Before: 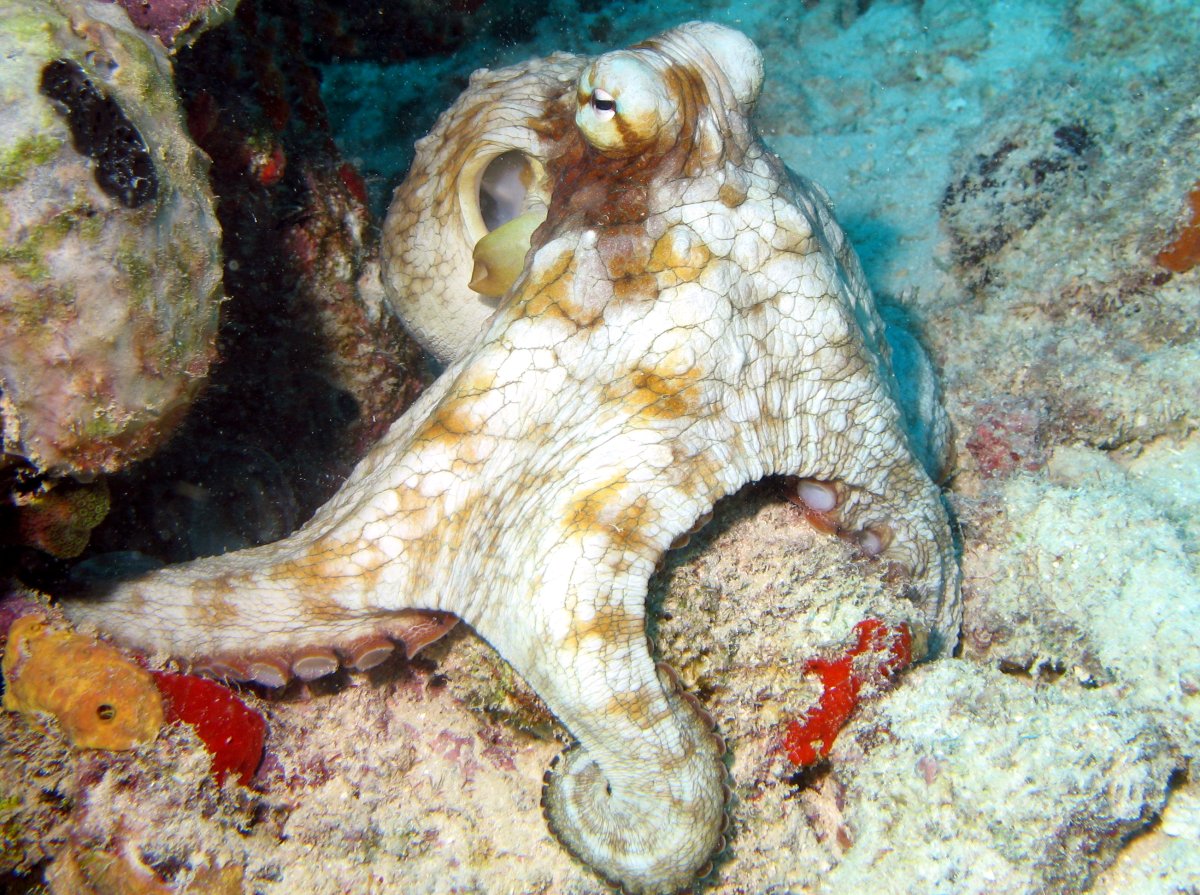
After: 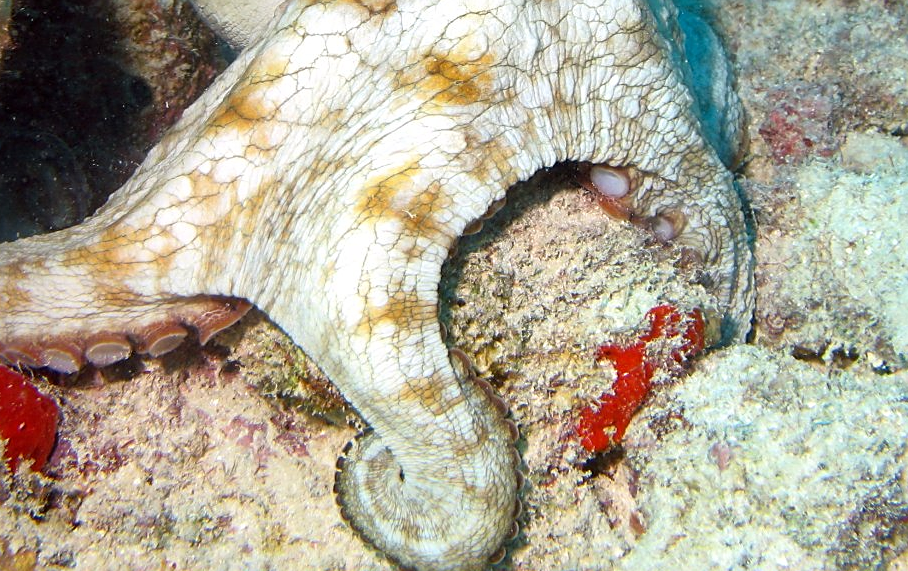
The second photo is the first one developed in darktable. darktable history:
tone equalizer: on, module defaults
sharpen: on, module defaults
shadows and highlights: shadows 20.55, highlights -20.99, soften with gaussian
crop and rotate: left 17.299%, top 35.115%, right 7.015%, bottom 1.024%
